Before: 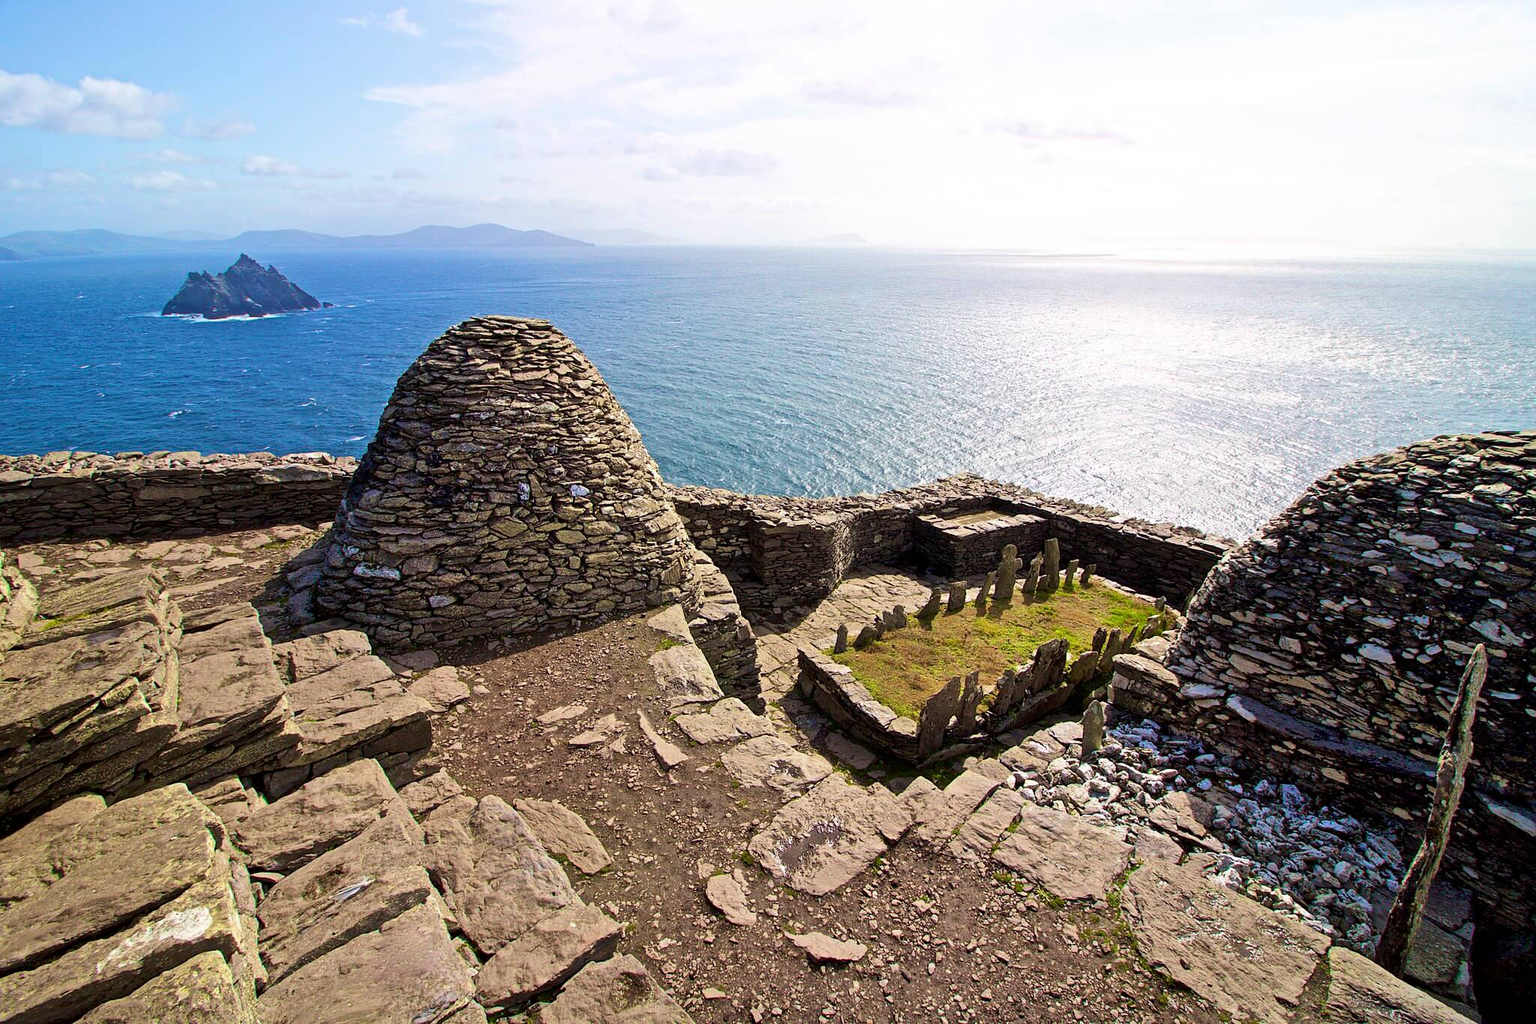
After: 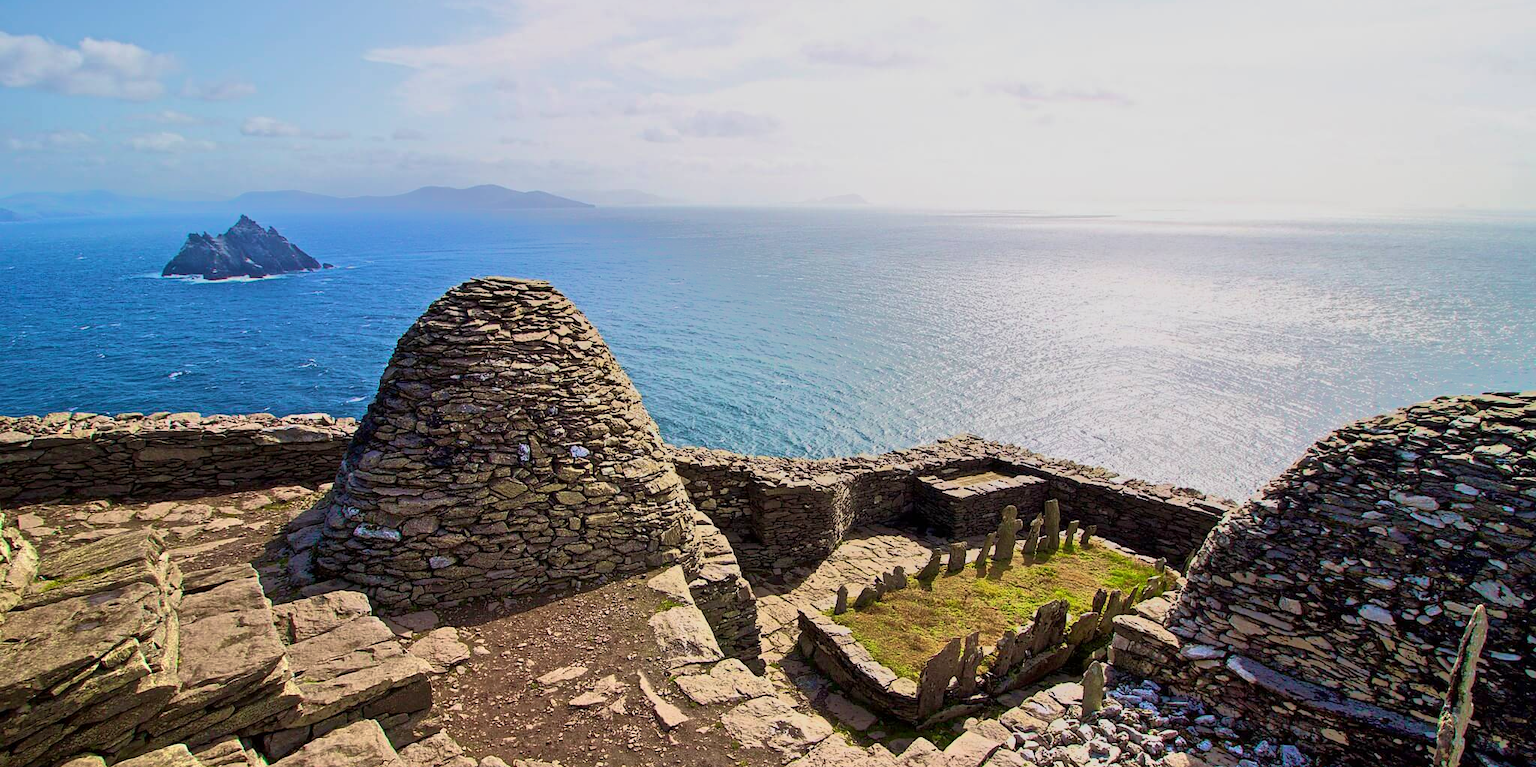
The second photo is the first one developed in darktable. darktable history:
velvia: strength 15%
crop: top 3.857%, bottom 21.132%
tone equalizer: -7 EV -0.63 EV, -6 EV 1 EV, -5 EV -0.45 EV, -4 EV 0.43 EV, -3 EV 0.41 EV, -2 EV 0.15 EV, -1 EV -0.15 EV, +0 EV -0.39 EV, smoothing diameter 25%, edges refinement/feathering 10, preserve details guided filter
